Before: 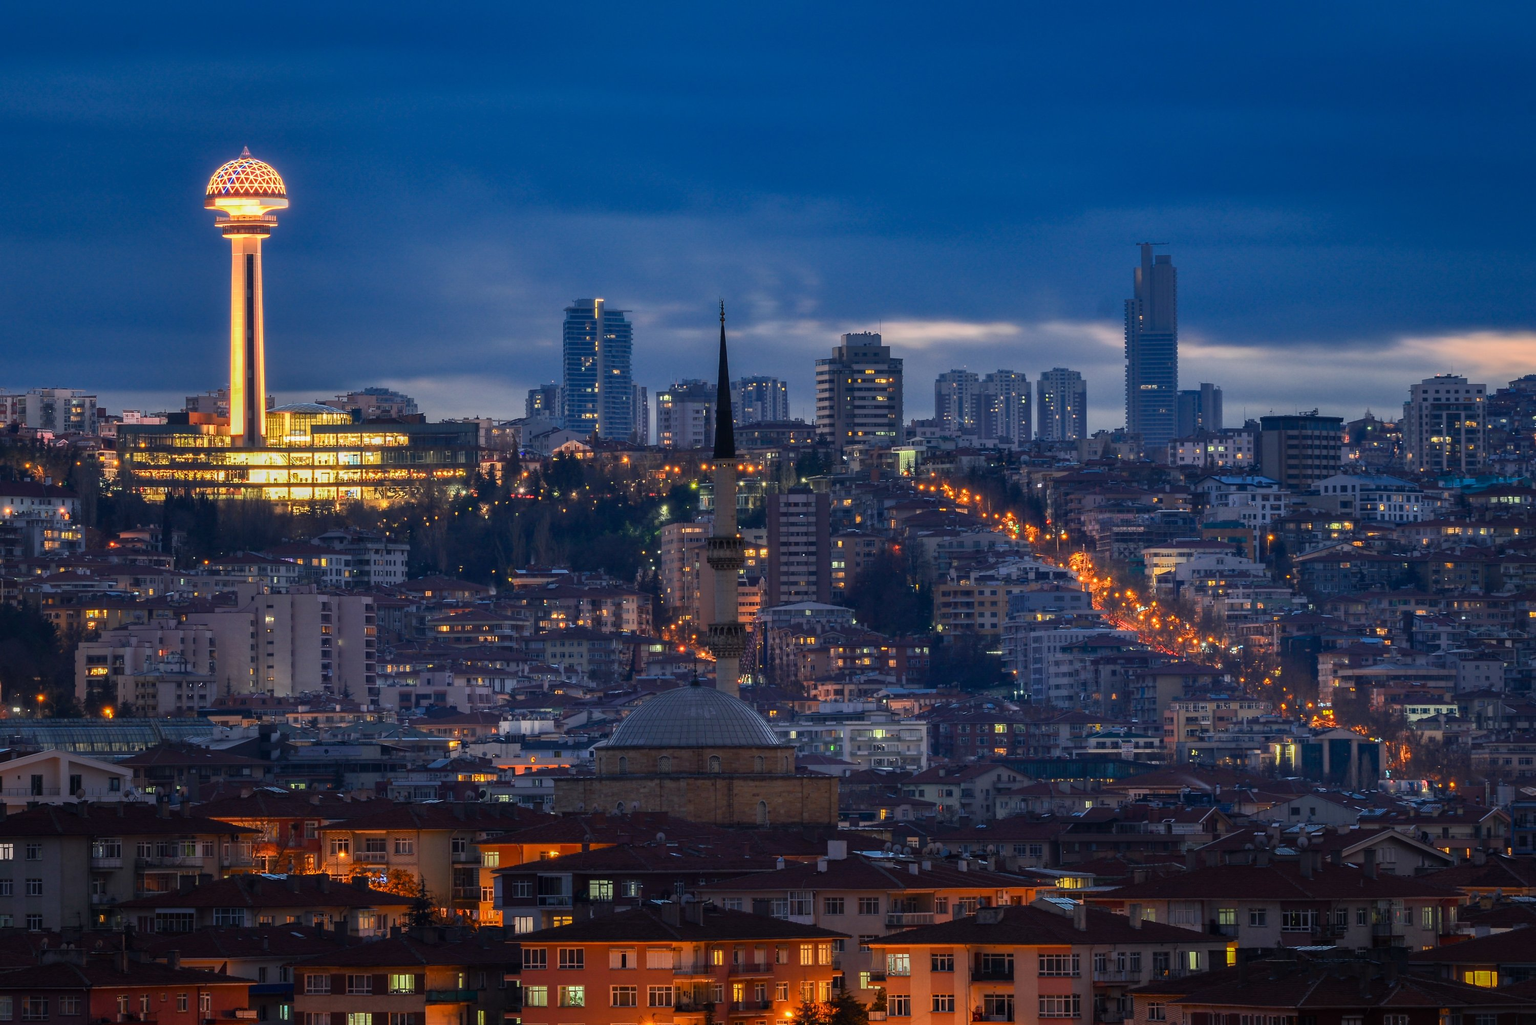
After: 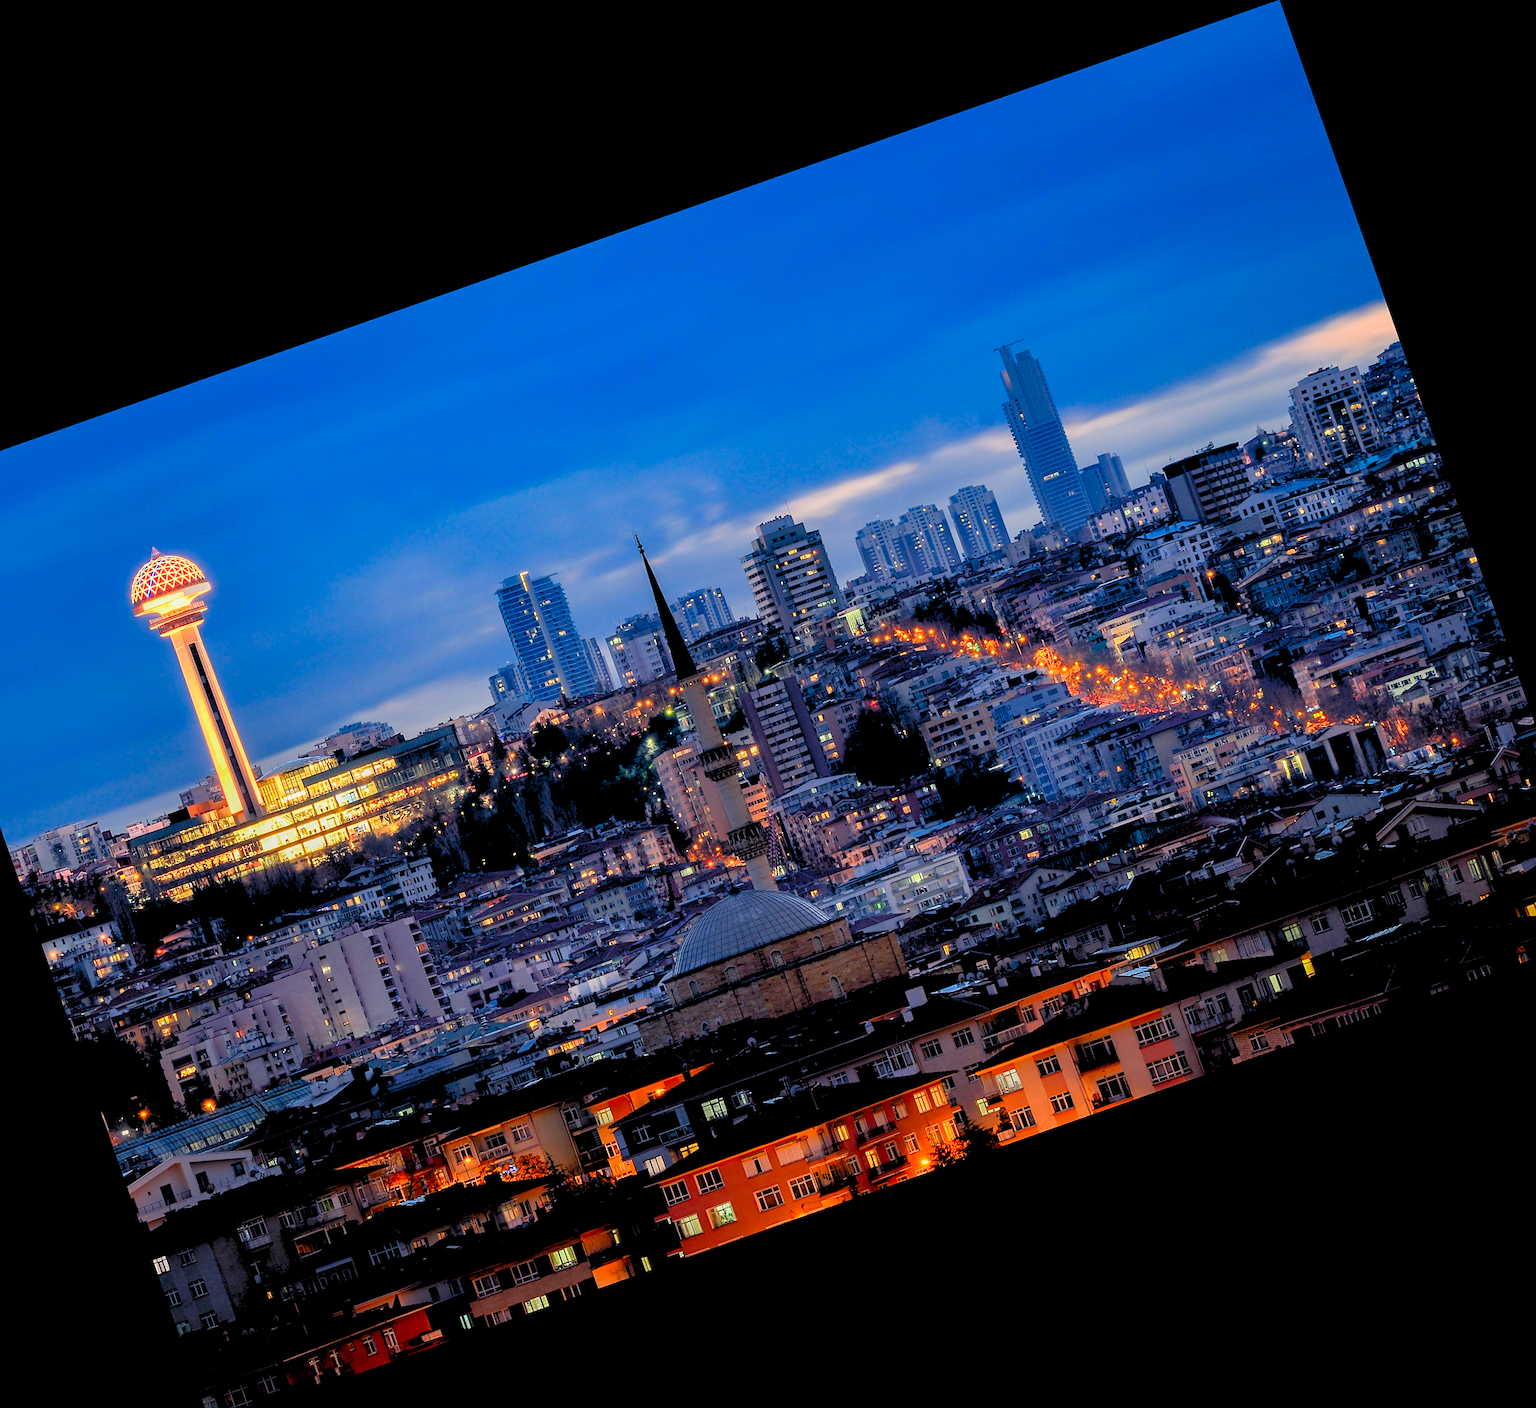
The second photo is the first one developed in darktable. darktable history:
sharpen: on, module defaults
crop and rotate: angle 19.43°, left 6.812%, right 4.125%, bottom 1.087%
exposure: black level correction 0.009, exposure -0.159 EV, compensate highlight preservation false
levels: levels [0.072, 0.414, 0.976]
